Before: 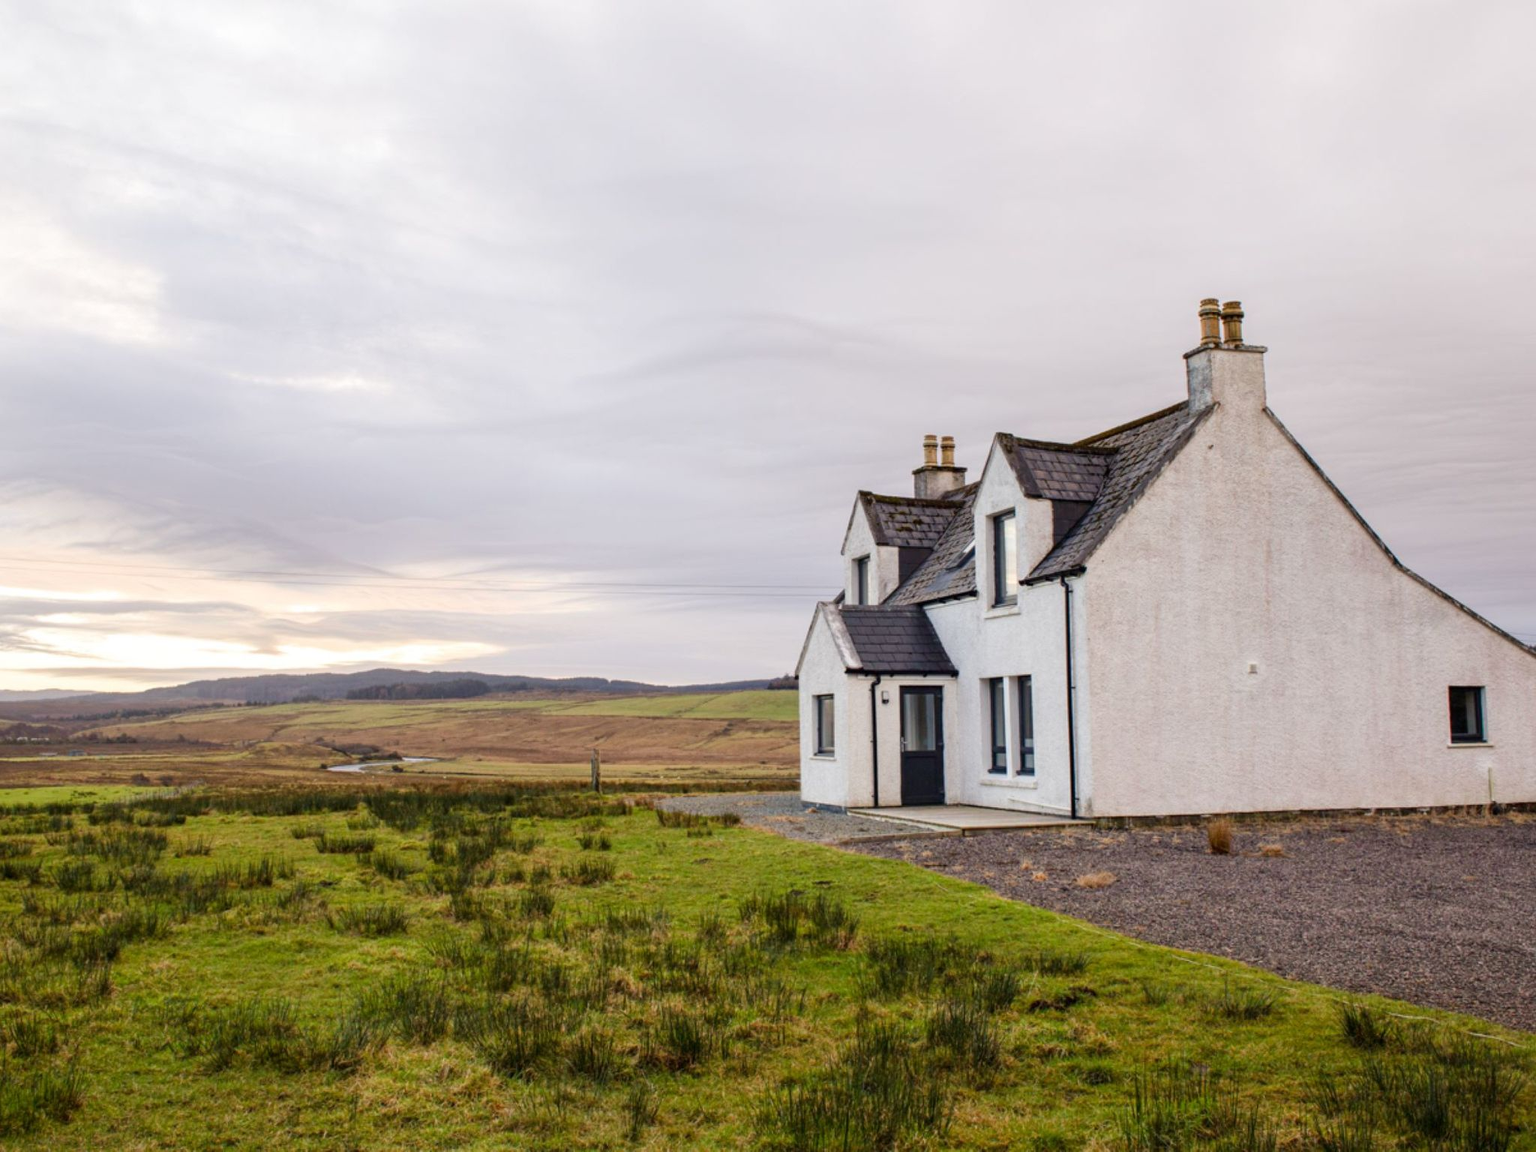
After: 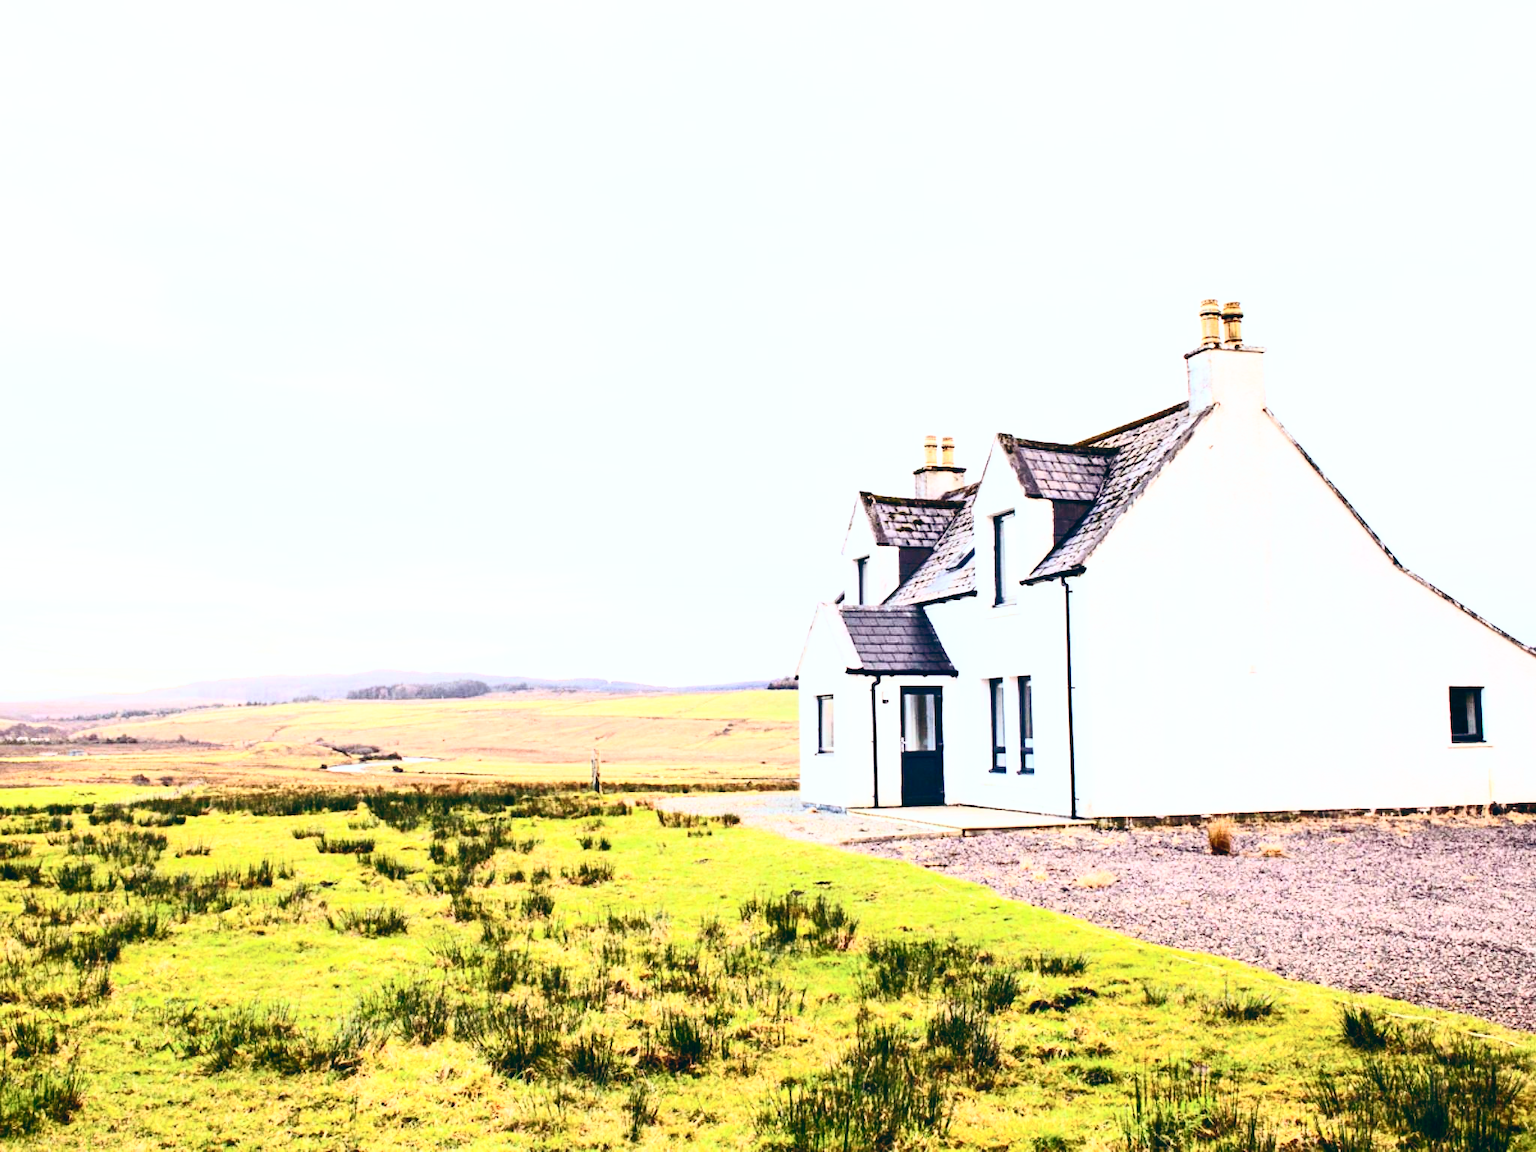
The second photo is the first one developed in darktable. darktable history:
base curve: curves: ch0 [(0, 0) (0.012, 0.01) (0.073, 0.168) (0.31, 0.711) (0.645, 0.957) (1, 1)], preserve colors none
color balance: lift [1.003, 0.993, 1.001, 1.007], gamma [1.018, 1.072, 0.959, 0.928], gain [0.974, 0.873, 1.031, 1.127]
contrast brightness saturation: contrast 0.62, brightness 0.34, saturation 0.14
